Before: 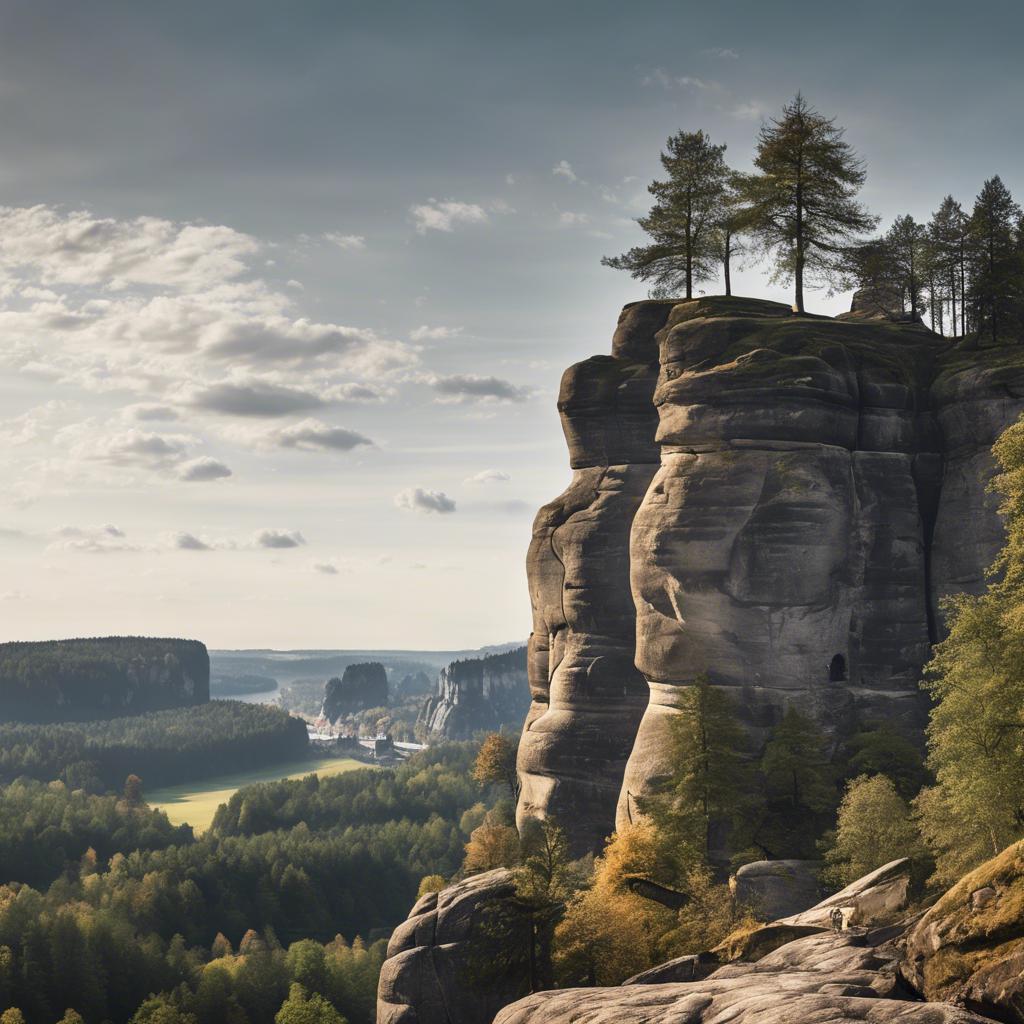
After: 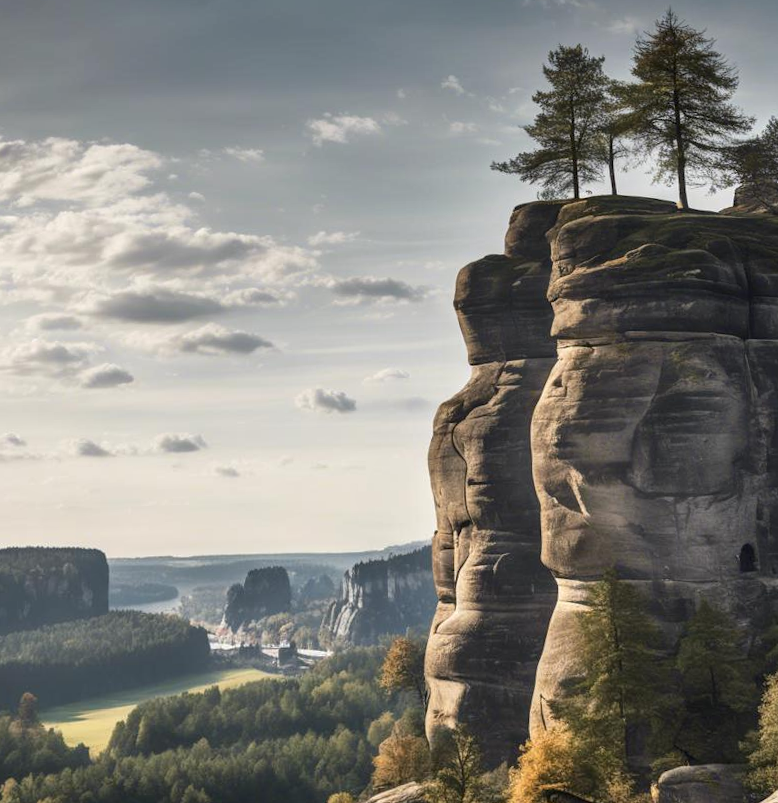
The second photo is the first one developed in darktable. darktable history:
local contrast: on, module defaults
rotate and perspective: rotation -1.68°, lens shift (vertical) -0.146, crop left 0.049, crop right 0.912, crop top 0.032, crop bottom 0.96
crop and rotate: left 7.196%, top 4.574%, right 10.605%, bottom 13.178%
